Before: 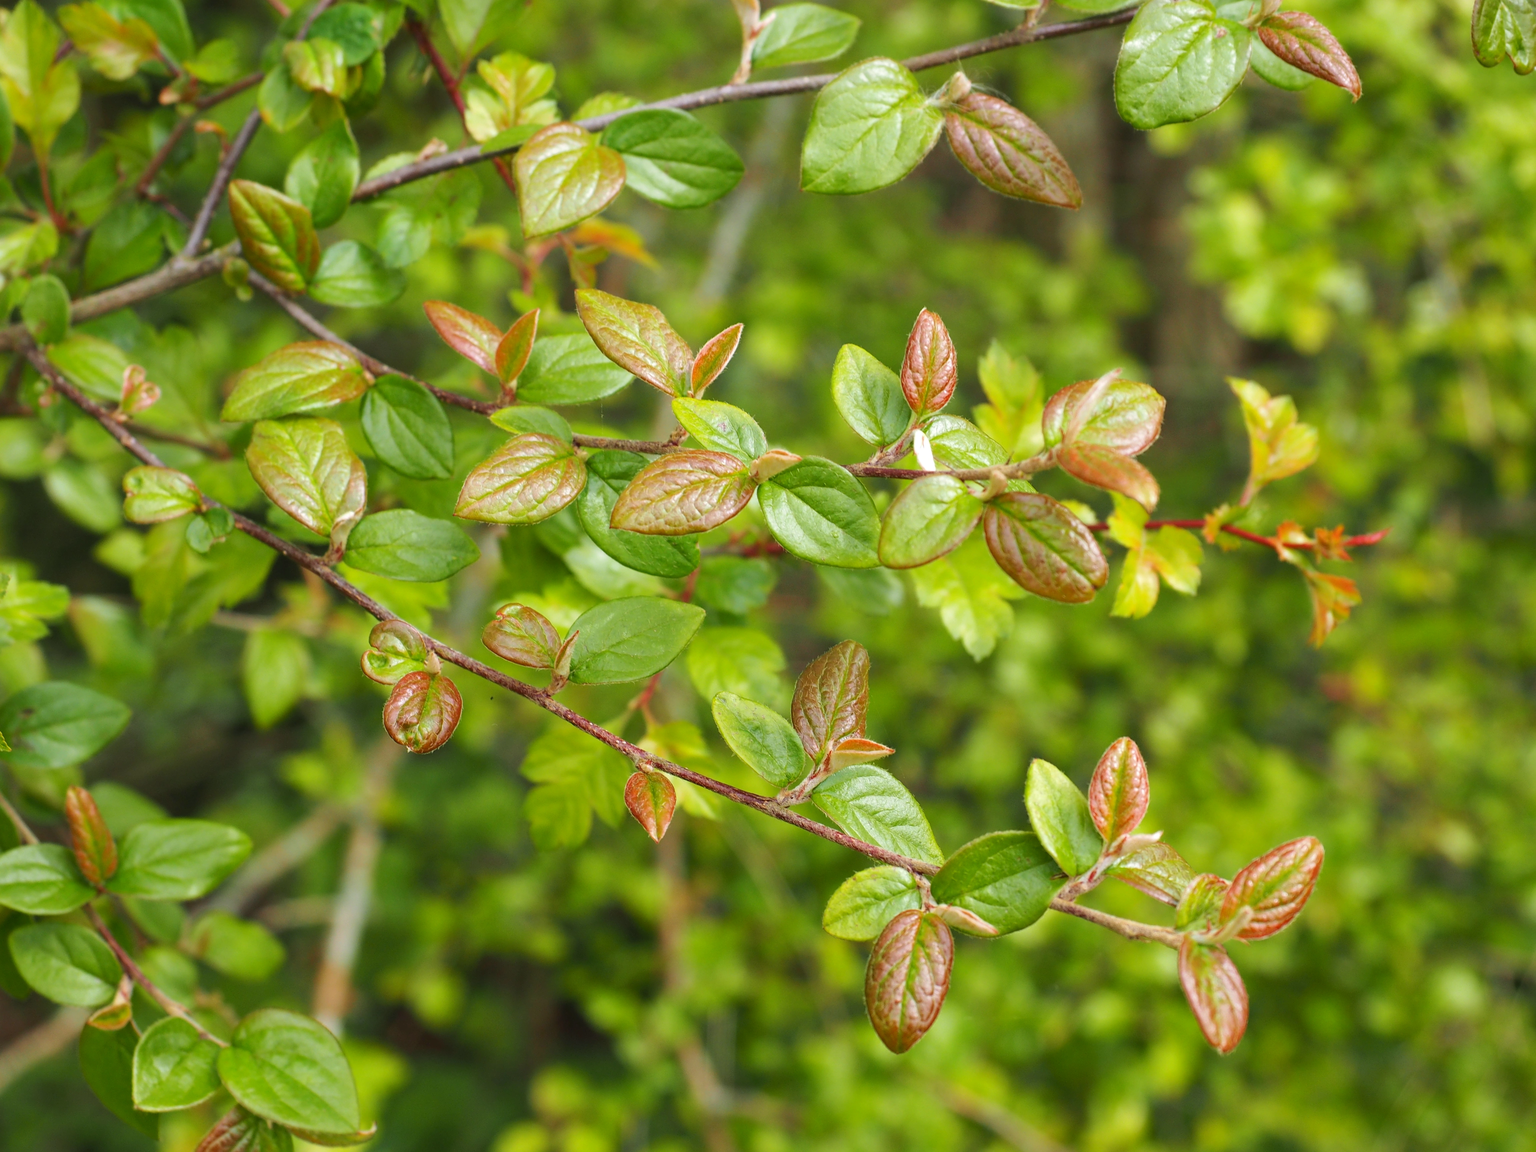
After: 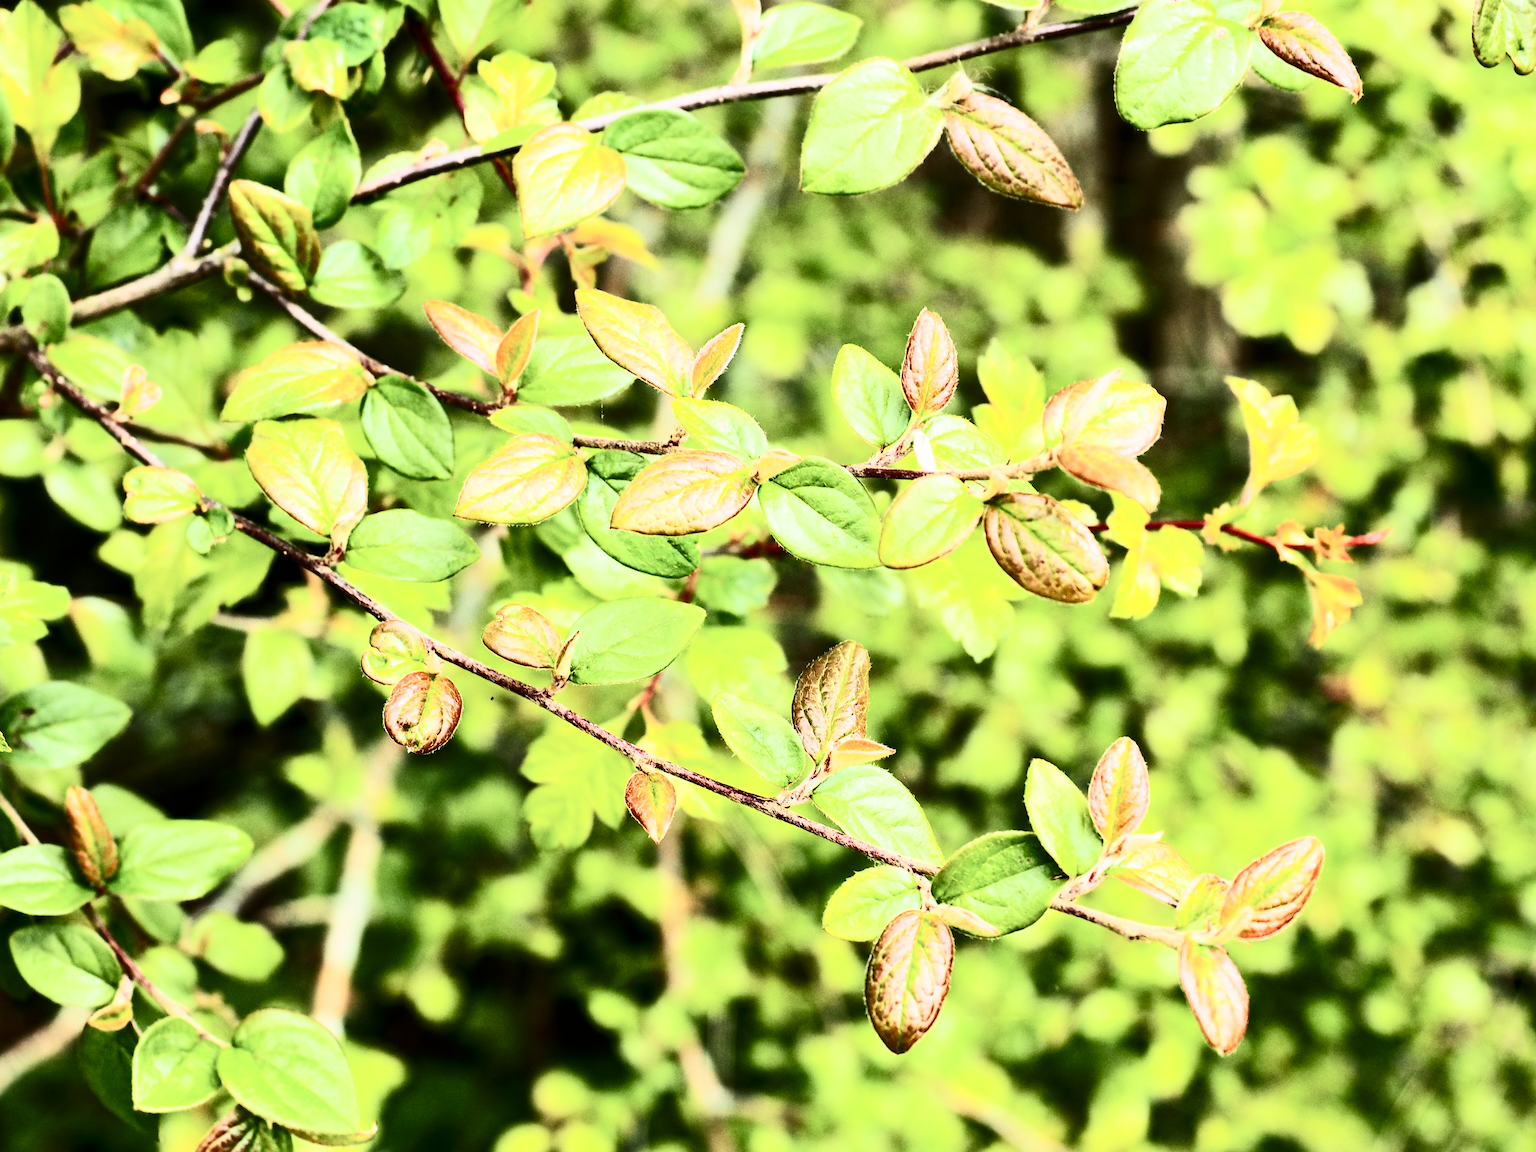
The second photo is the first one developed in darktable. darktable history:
shadows and highlights: shadows 36.14, highlights -27.14, soften with gaussian
contrast brightness saturation: contrast 0.923, brightness 0.204
filmic rgb: black relative exposure -4.4 EV, white relative exposure 5.02 EV, threshold 3.04 EV, hardness 2.22, latitude 39.61%, contrast 1.156, highlights saturation mix 11.47%, shadows ↔ highlights balance 1.08%, enable highlight reconstruction true
exposure: exposure 0.376 EV, compensate exposure bias true, compensate highlight preservation false
